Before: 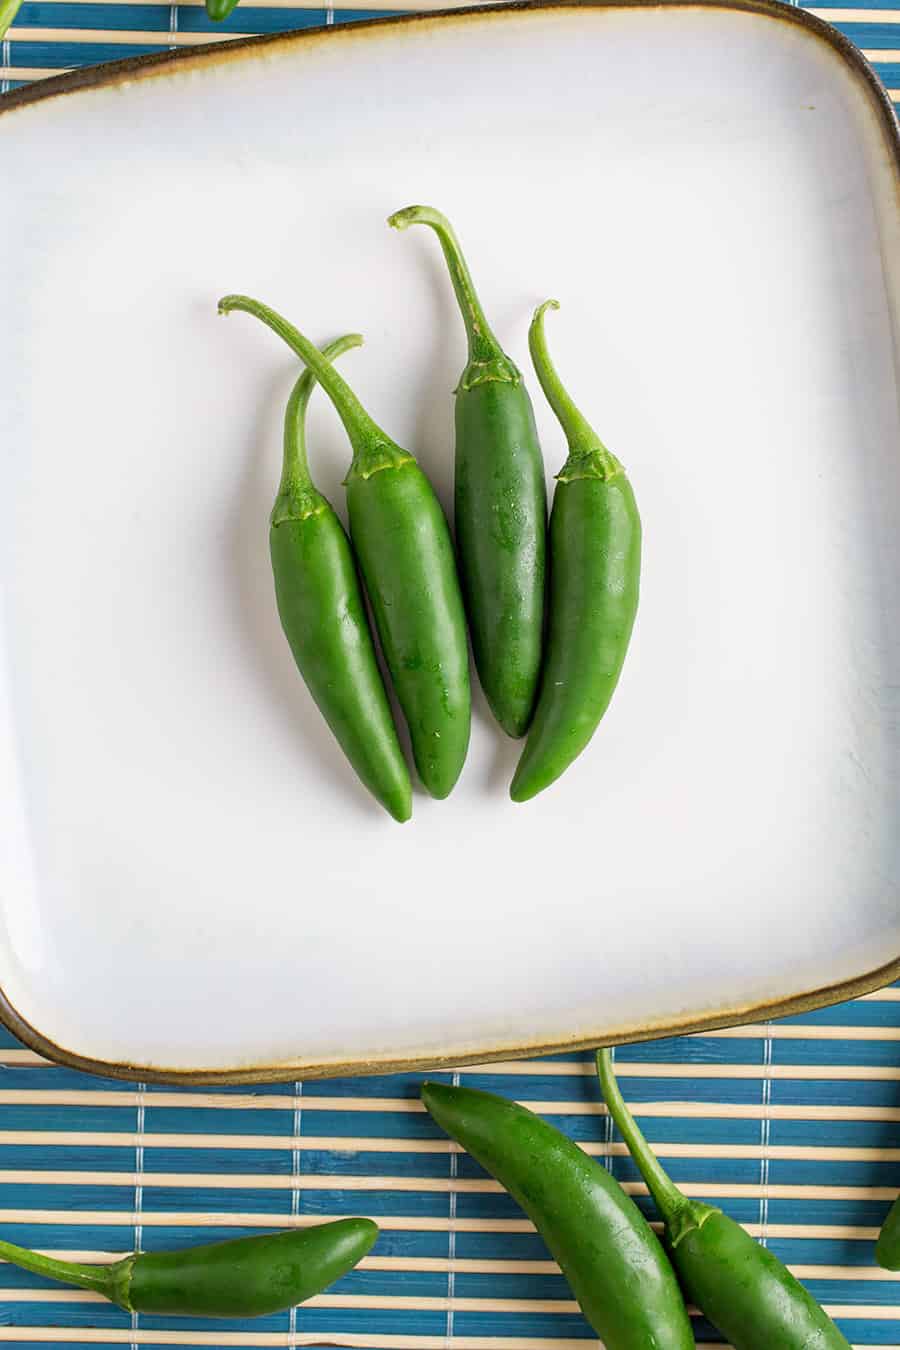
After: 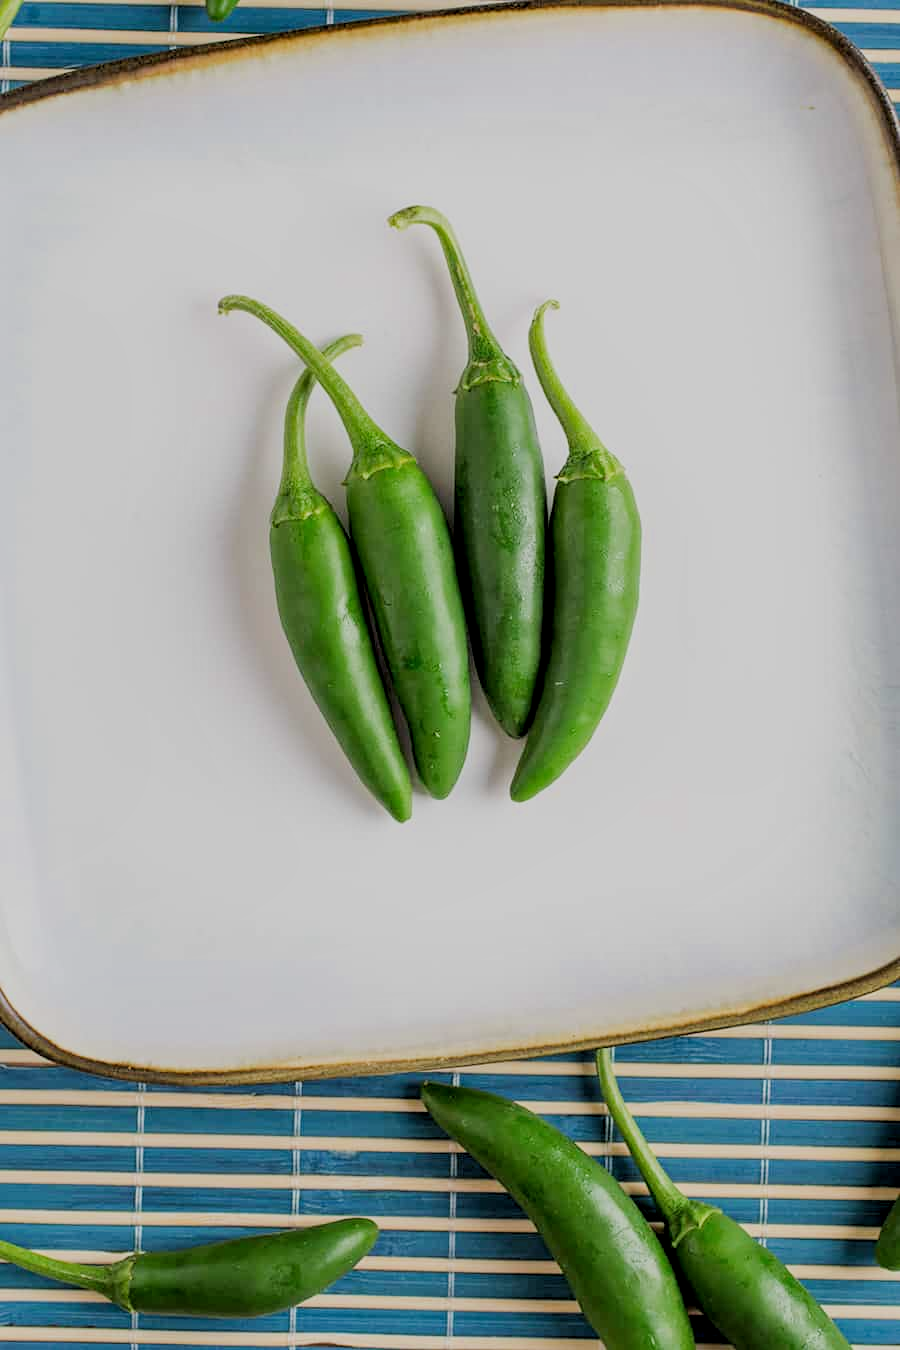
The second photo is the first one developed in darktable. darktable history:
local contrast: highlights 106%, shadows 100%, detail 132%, midtone range 0.2
filmic rgb: black relative exposure -6.75 EV, white relative exposure 5.92 EV, hardness 2.7
